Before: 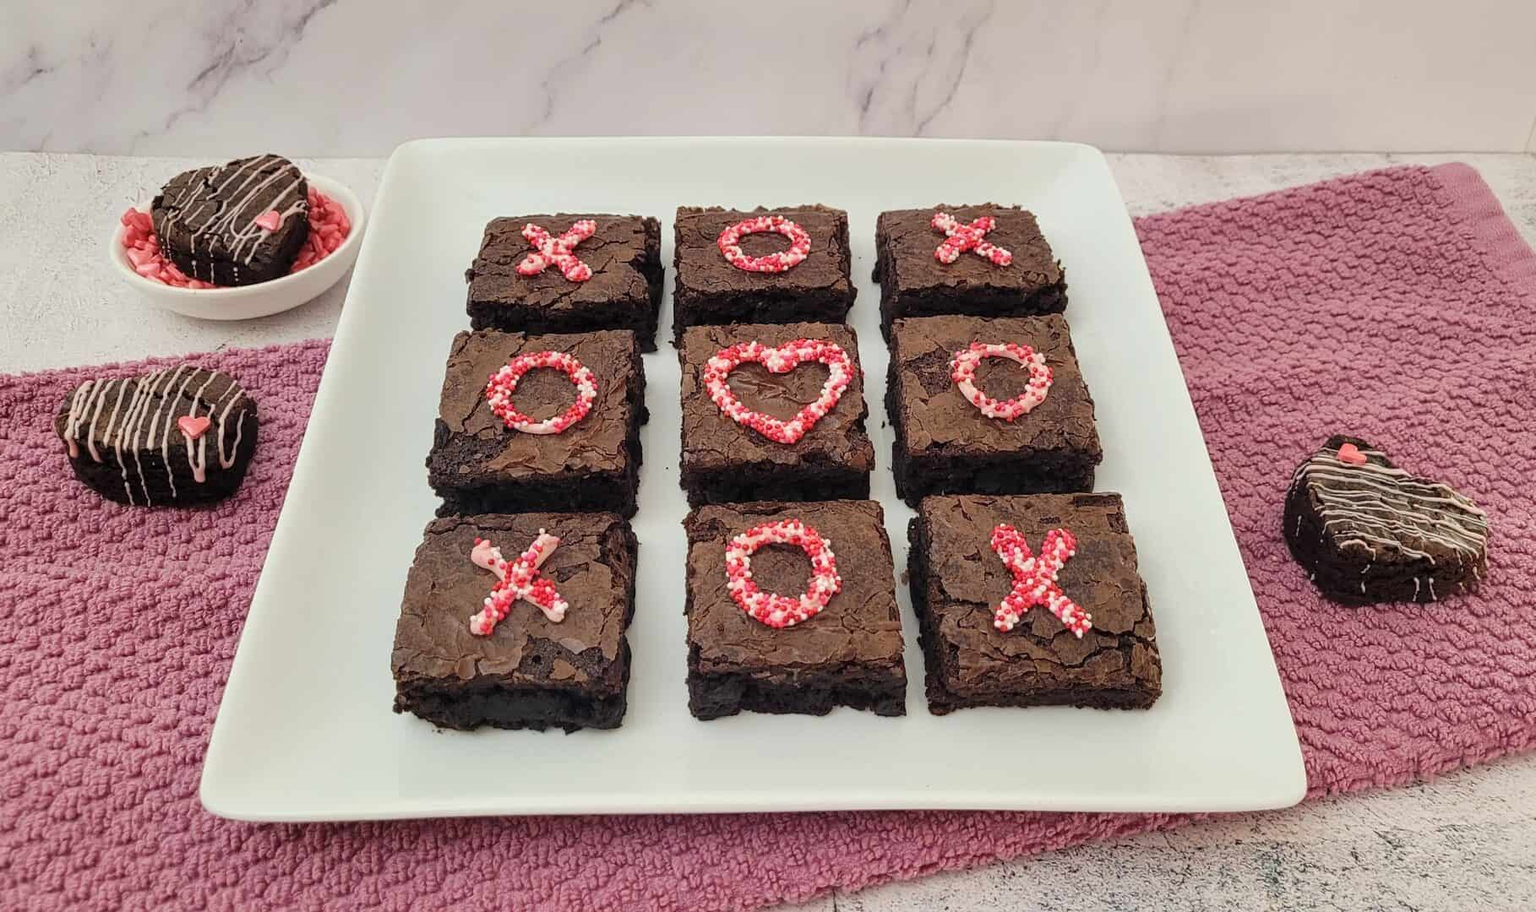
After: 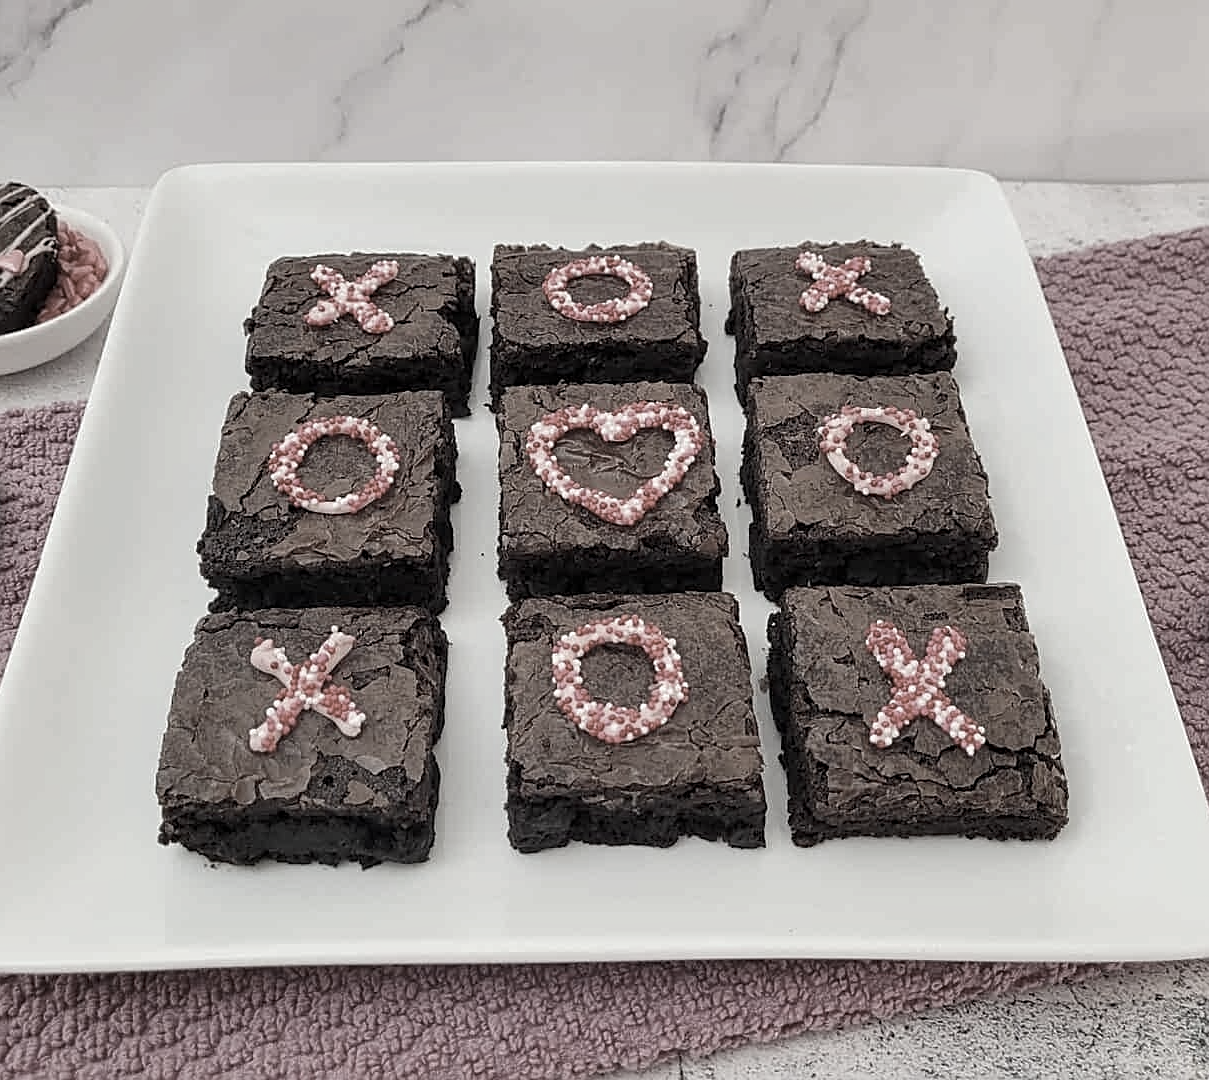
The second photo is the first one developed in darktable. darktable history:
sharpen: on, module defaults
local contrast: highlights 100%, shadows 100%, detail 120%, midtone range 0.2
color correction: saturation 0.3
crop: left 16.899%, right 16.556%
